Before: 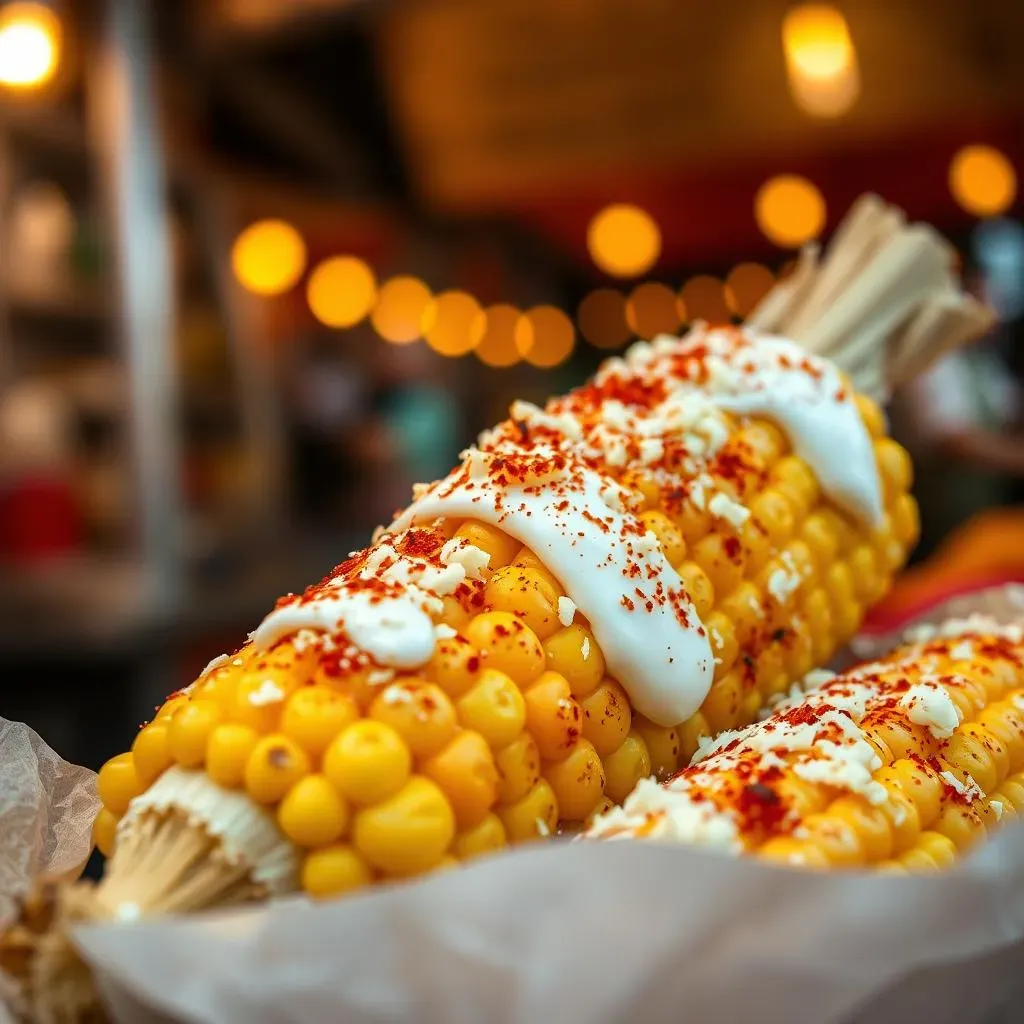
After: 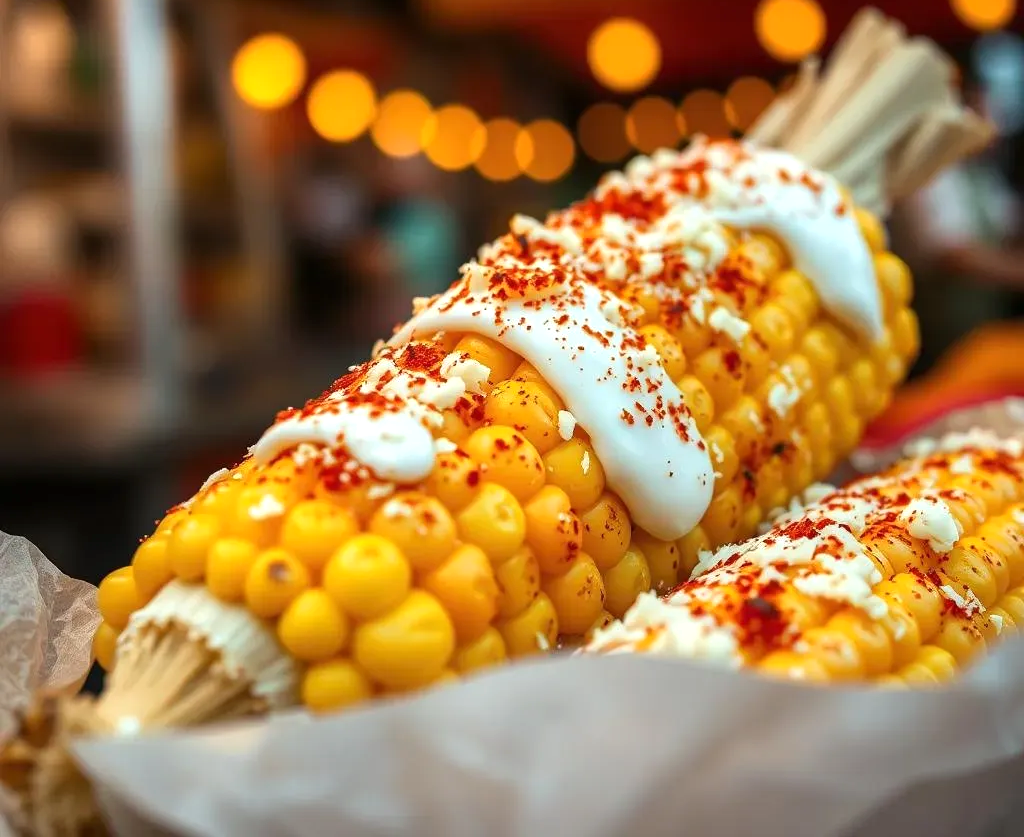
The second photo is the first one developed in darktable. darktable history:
crop and rotate: top 18.201%
exposure: exposure 0.204 EV, compensate highlight preservation false
base curve: curves: ch0 [(0, 0) (0.989, 0.992)], preserve colors none
